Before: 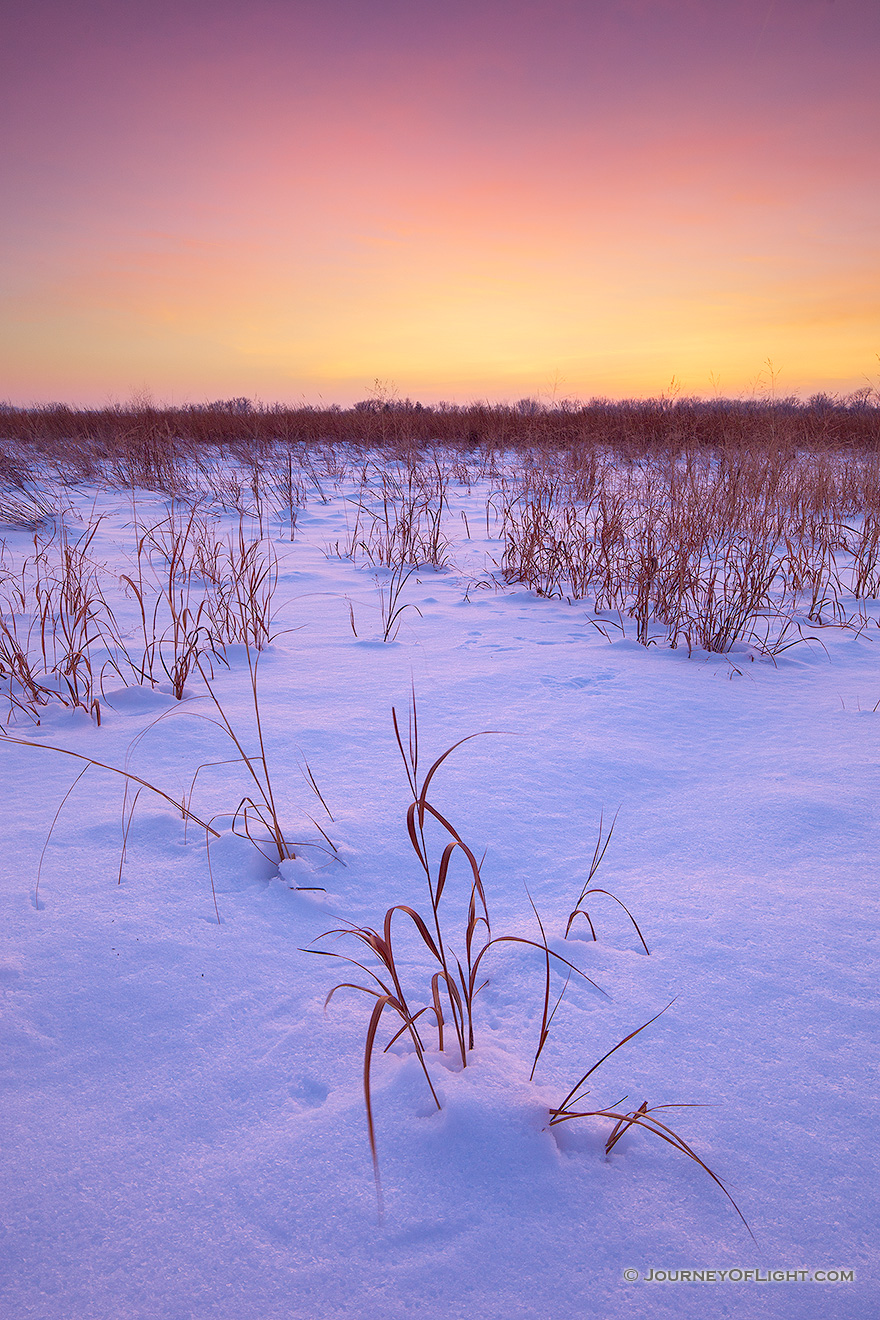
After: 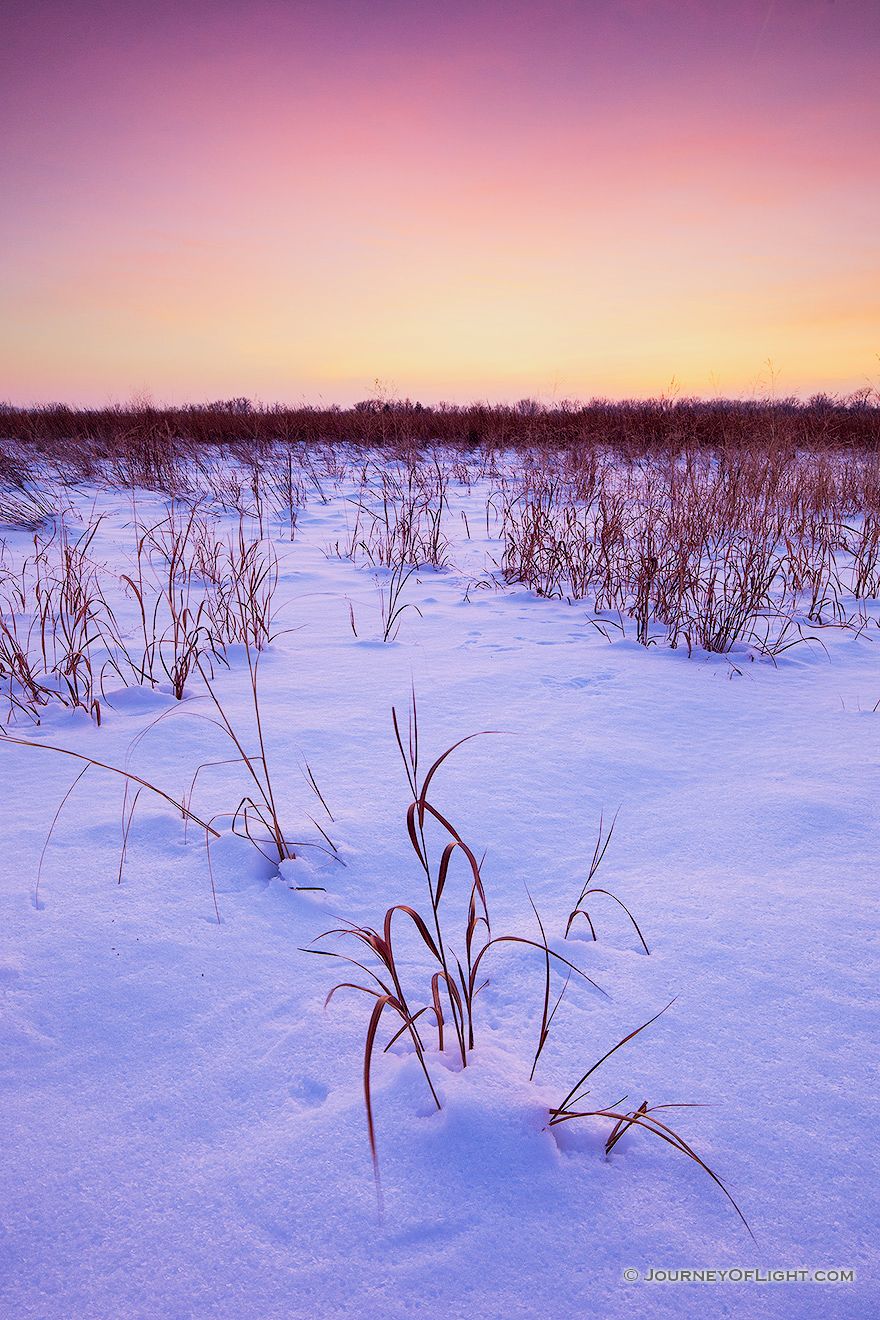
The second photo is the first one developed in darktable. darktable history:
filmic rgb: black relative exposure -5.12 EV, white relative exposure 3.99 EV, hardness 2.9, contrast 1.411, highlights saturation mix -28.86%
color balance rgb: highlights gain › luminance 17.166%, highlights gain › chroma 2.94%, highlights gain › hue 262.67°, perceptual saturation grading › global saturation 20%, perceptual saturation grading › highlights -25.295%, perceptual saturation grading › shadows 25.286%
